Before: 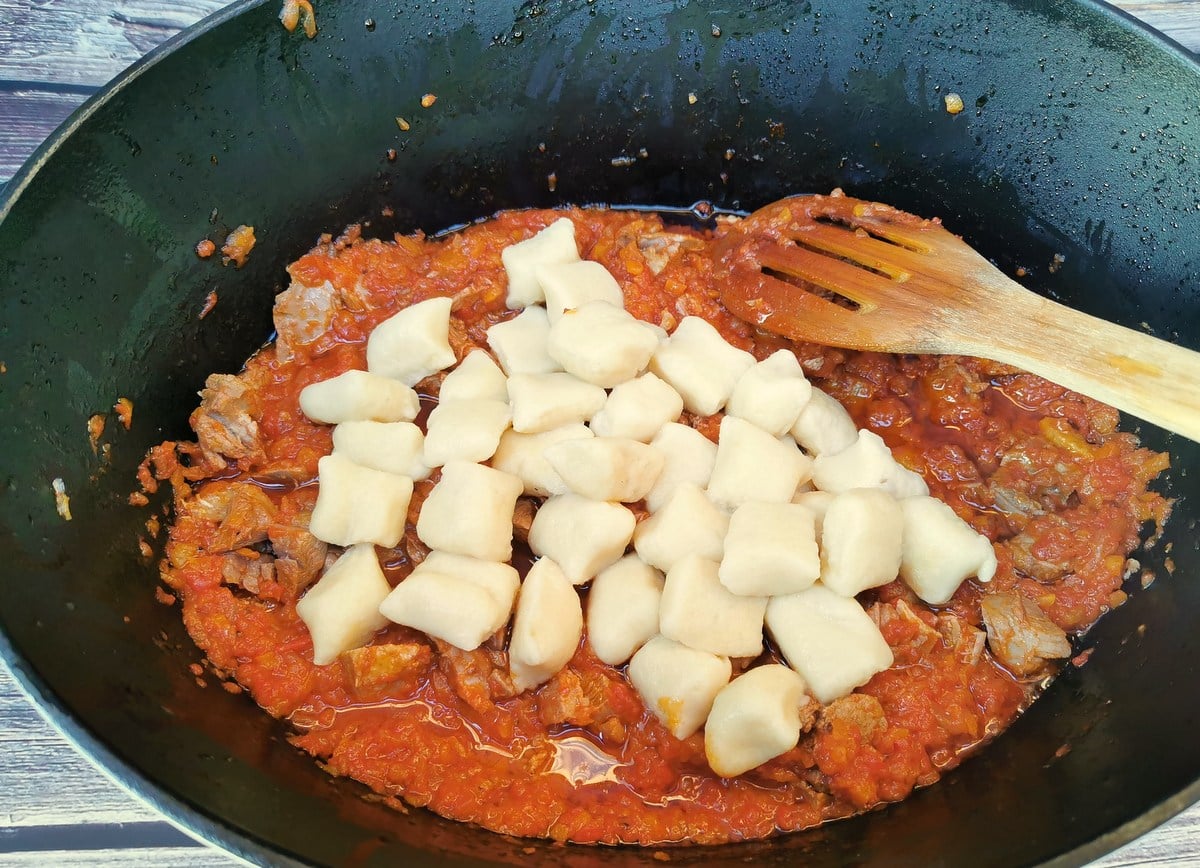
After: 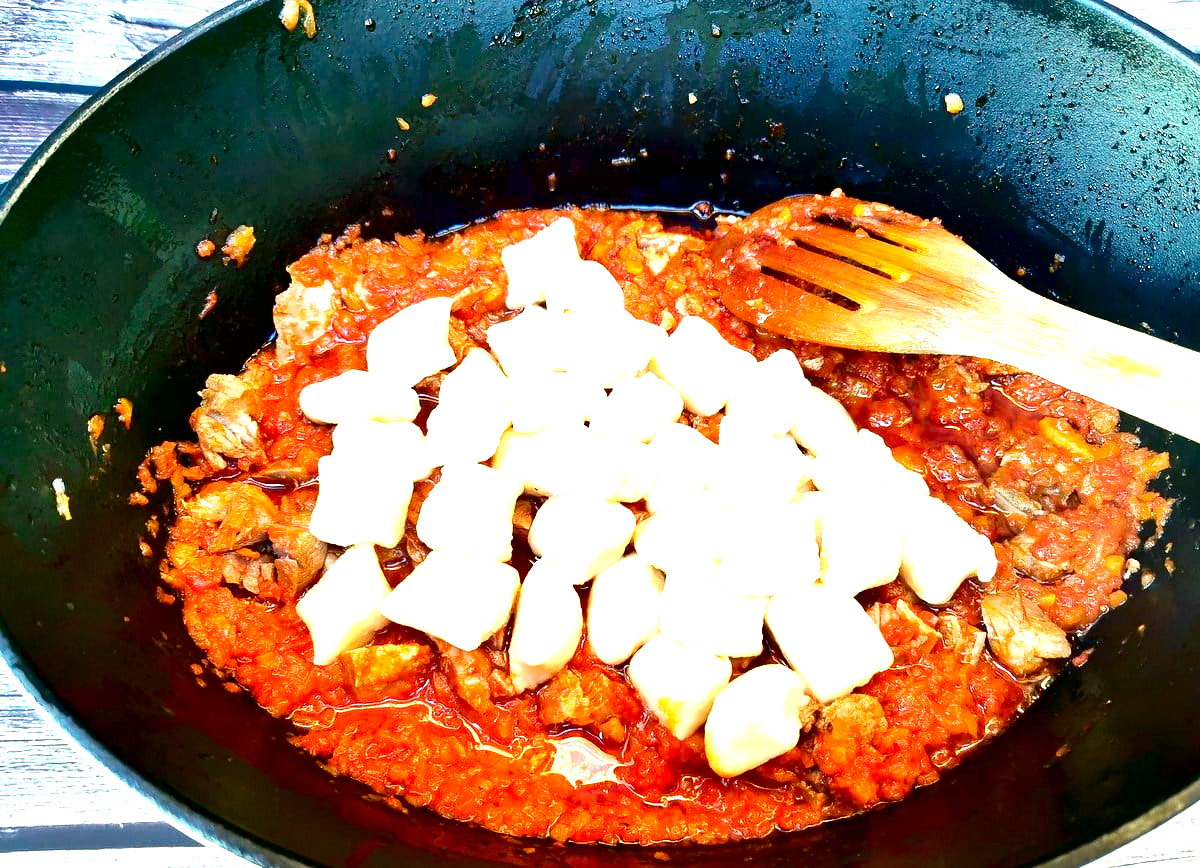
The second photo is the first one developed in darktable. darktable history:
exposure: black level correction 0.009, exposure 1.432 EV, compensate highlight preservation false
contrast brightness saturation: contrast 0.105, brightness -0.278, saturation 0.145
